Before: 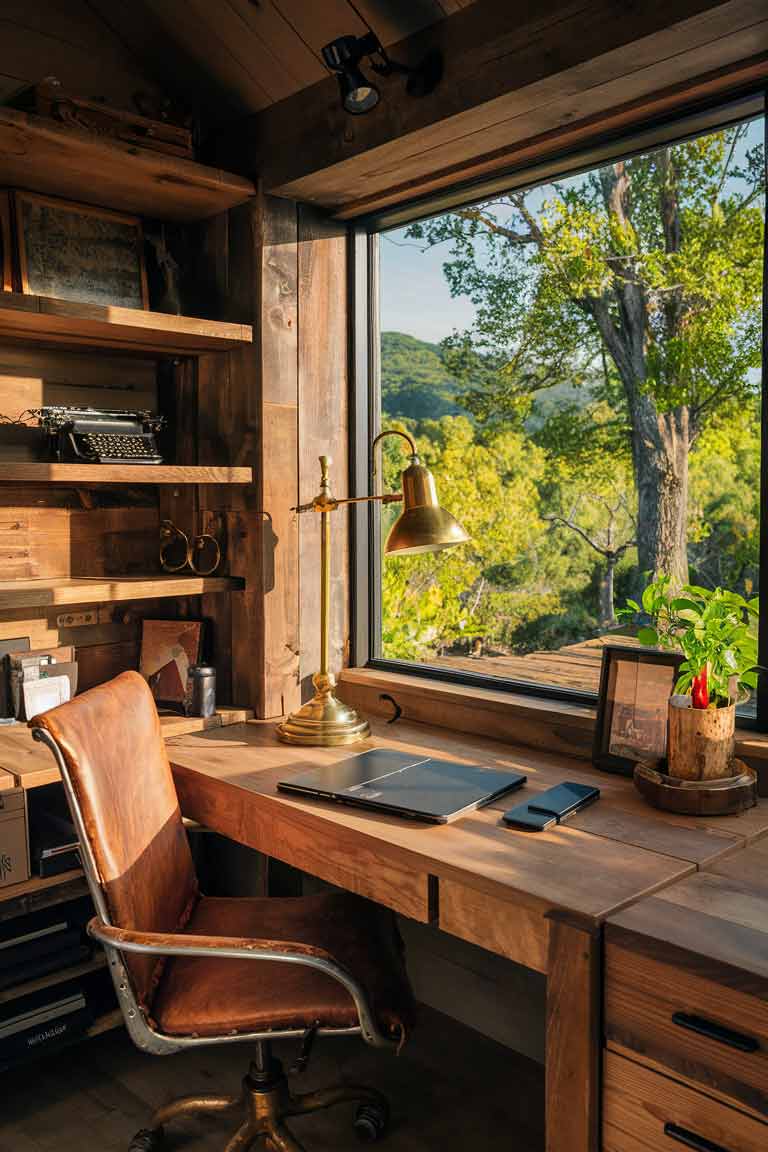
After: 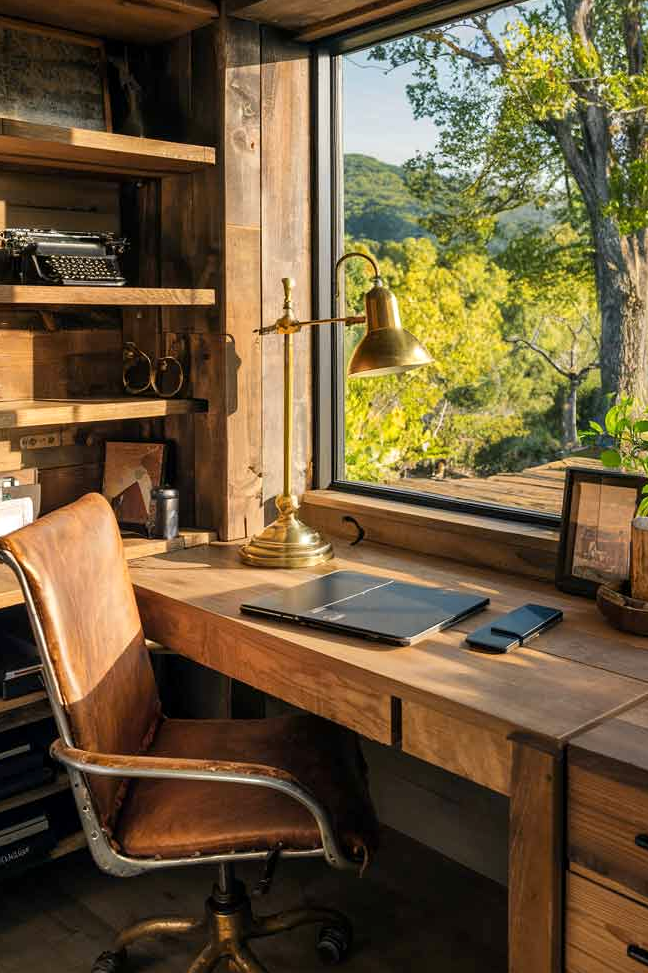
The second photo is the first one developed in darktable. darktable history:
color contrast: green-magenta contrast 0.81
crop and rotate: left 4.842%, top 15.51%, right 10.668%
exposure: black level correction 0.001, exposure 0.191 EV, compensate highlight preservation false
